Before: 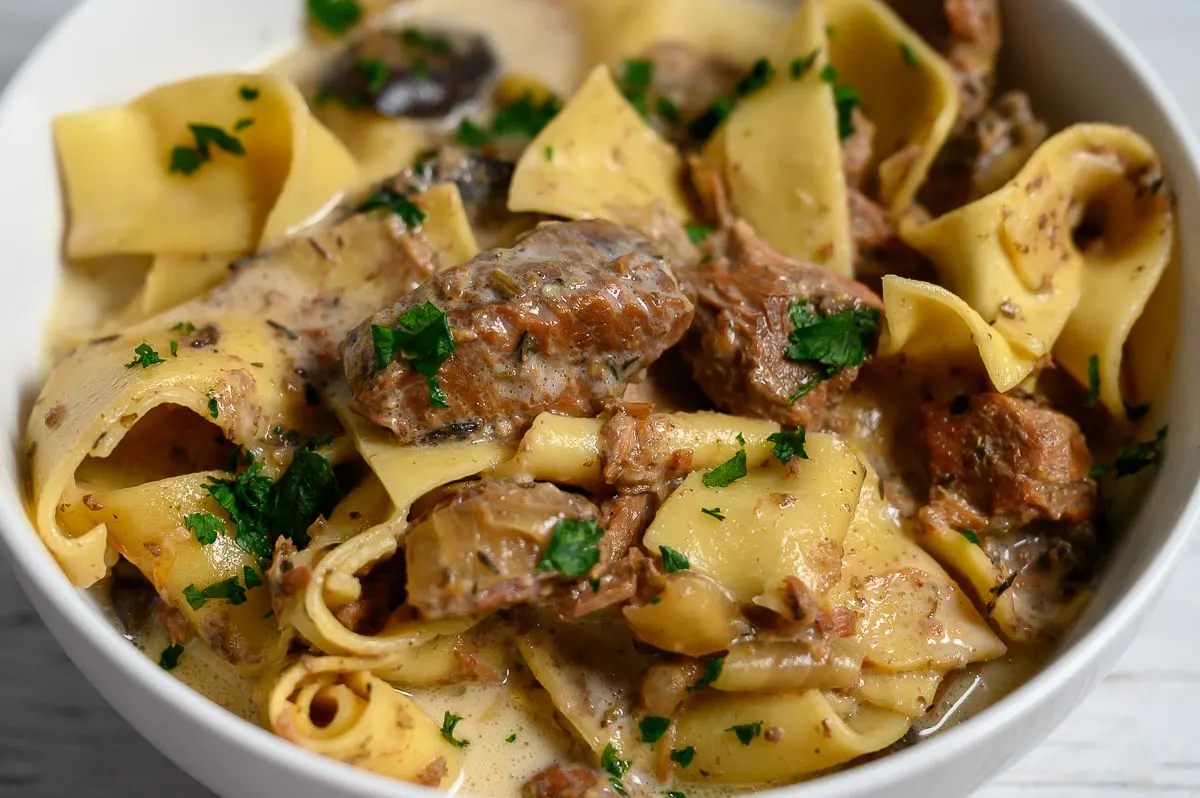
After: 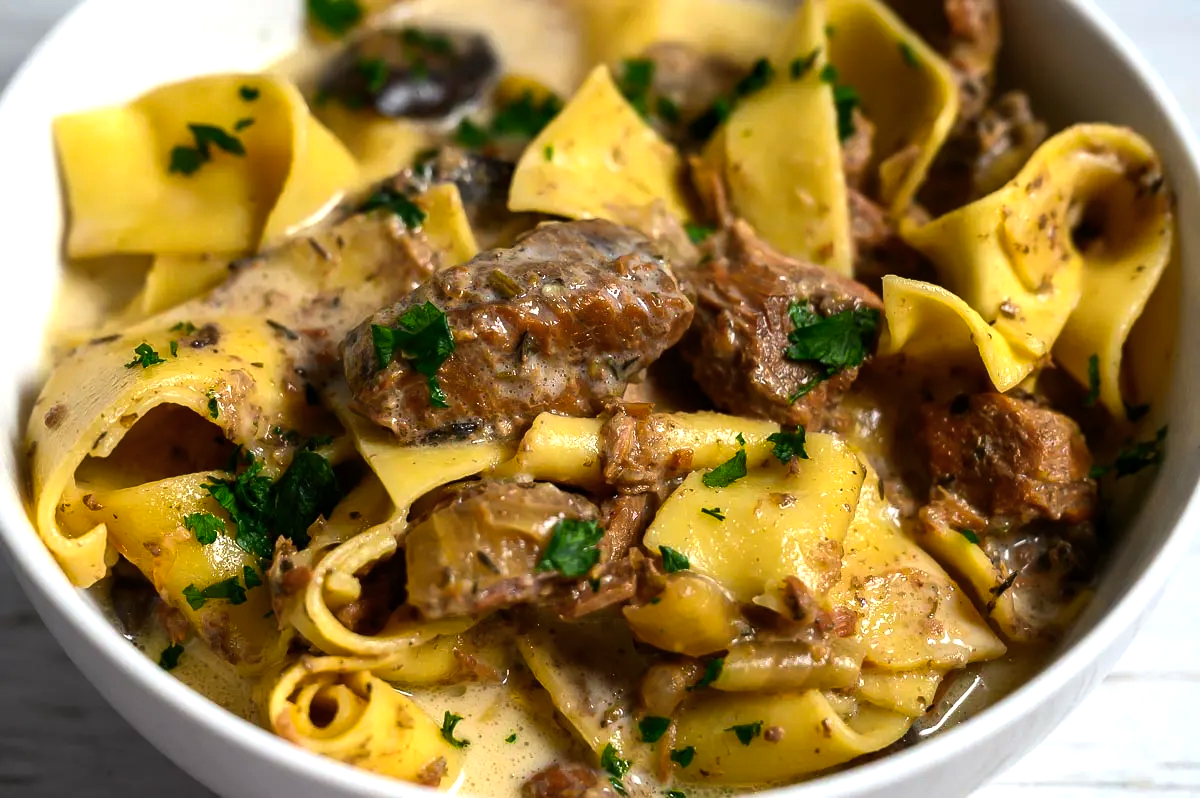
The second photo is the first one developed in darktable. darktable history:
color balance rgb: linear chroma grading › global chroma 15.353%, perceptual saturation grading › global saturation -3.696%, perceptual saturation grading › shadows -3.183%, perceptual brilliance grading › global brilliance 14.409%, perceptual brilliance grading › shadows -35.653%, global vibrance 20%
